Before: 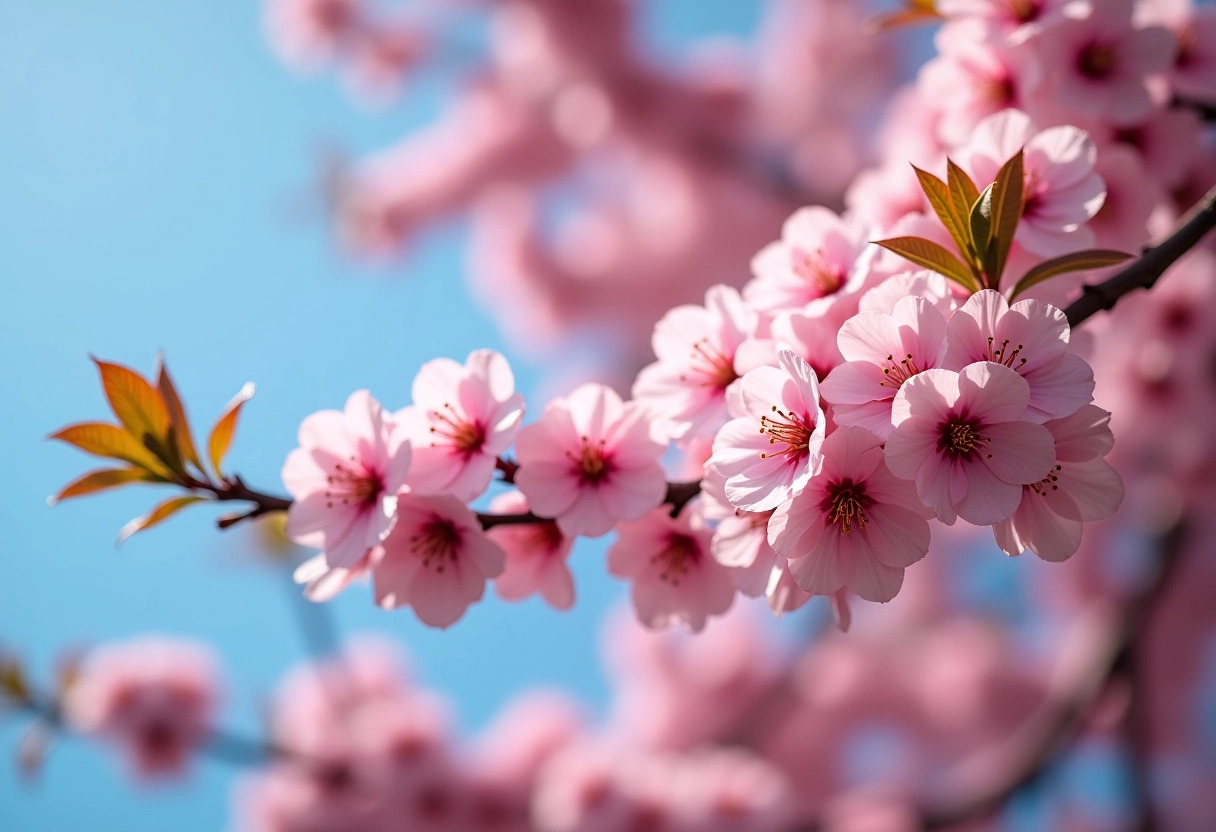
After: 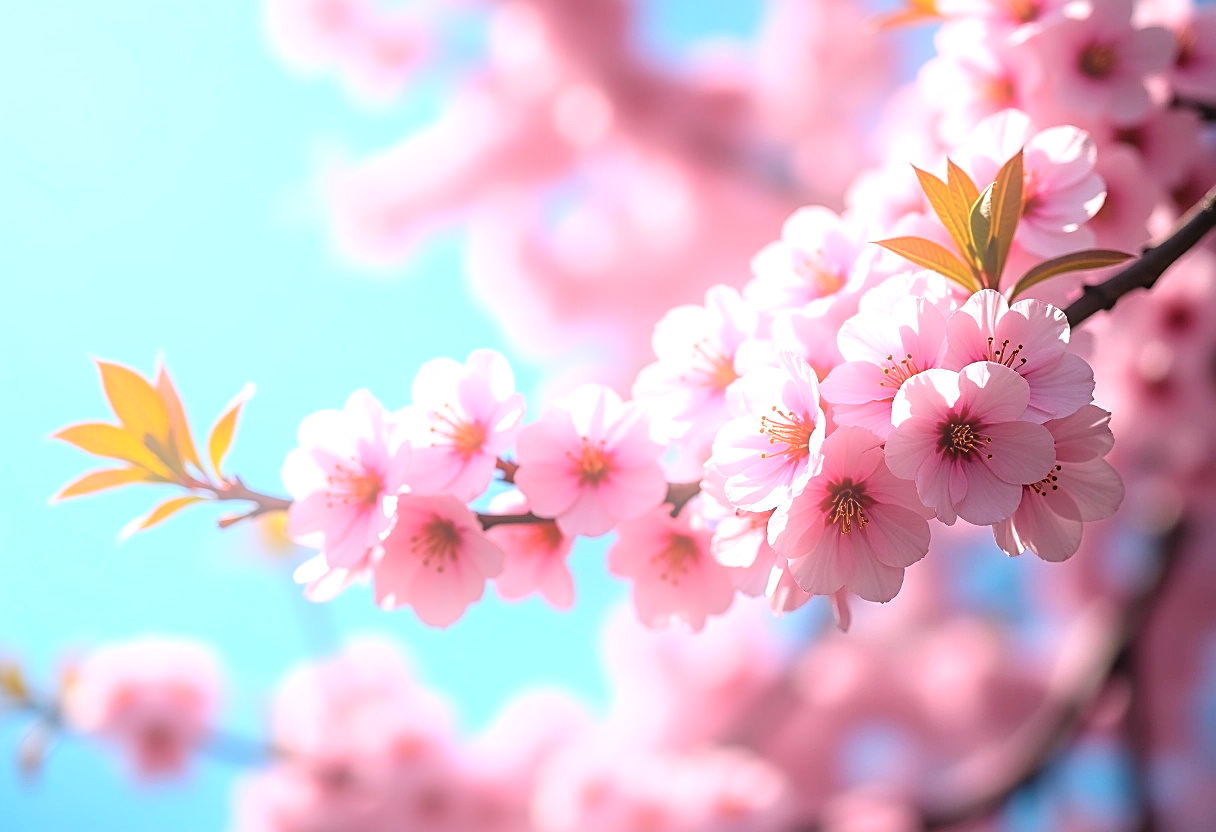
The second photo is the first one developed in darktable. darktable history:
sharpen: on, module defaults
exposure: black level correction 0, exposure 0.7 EV, compensate exposure bias true, compensate highlight preservation false
bloom: size 16%, threshold 98%, strength 20%
